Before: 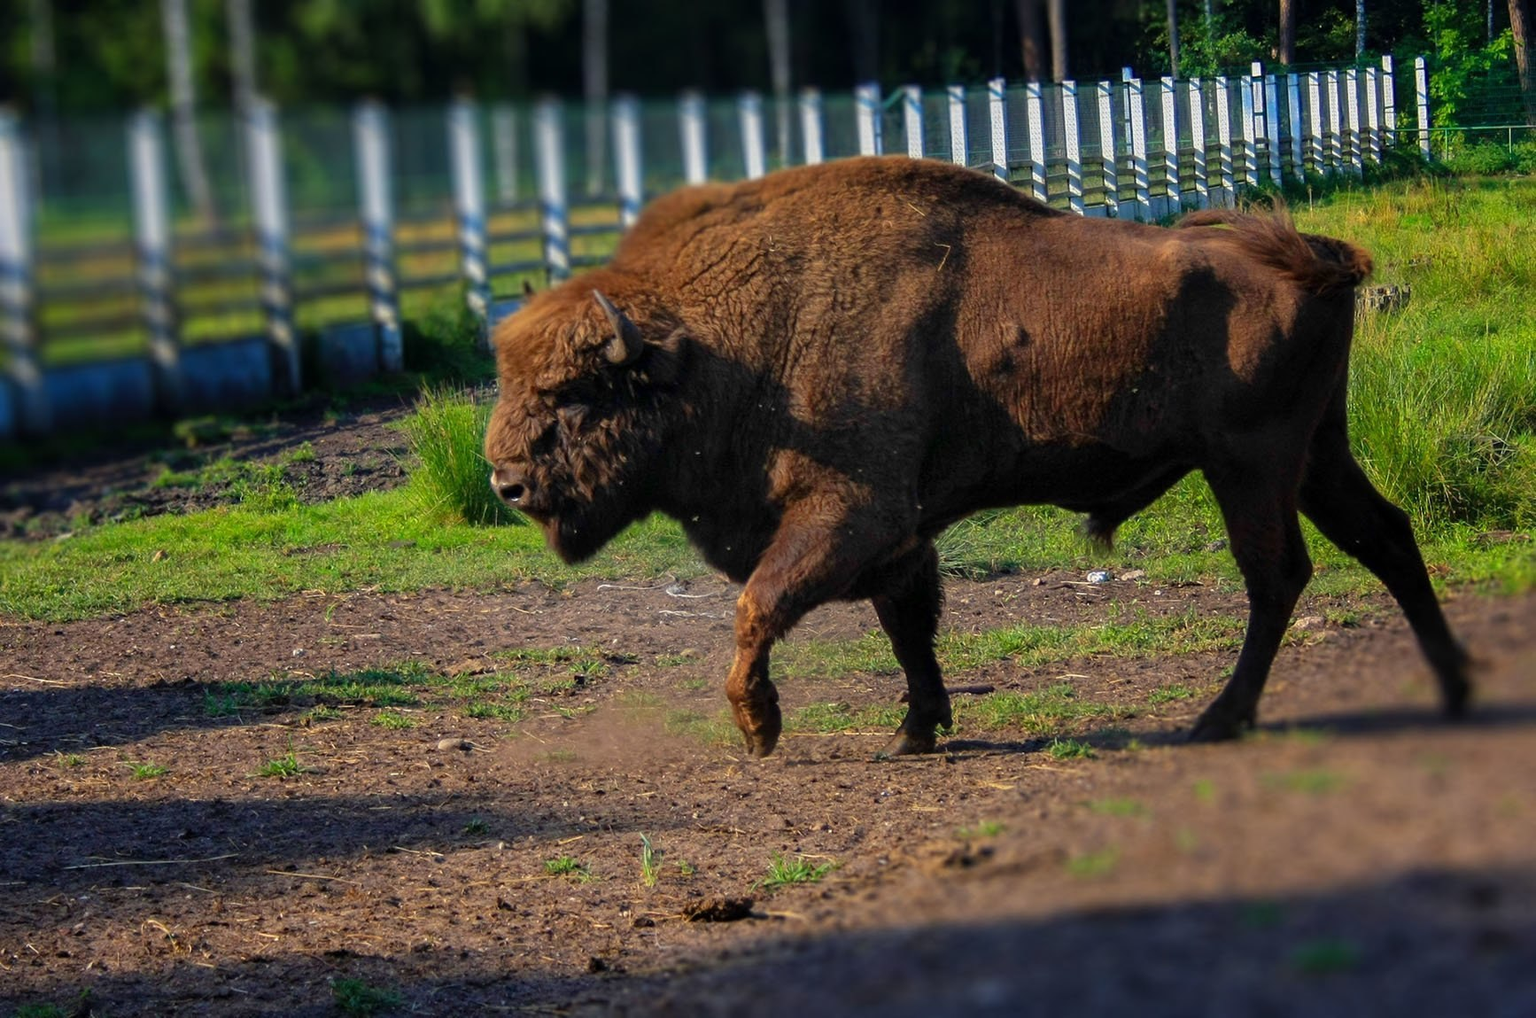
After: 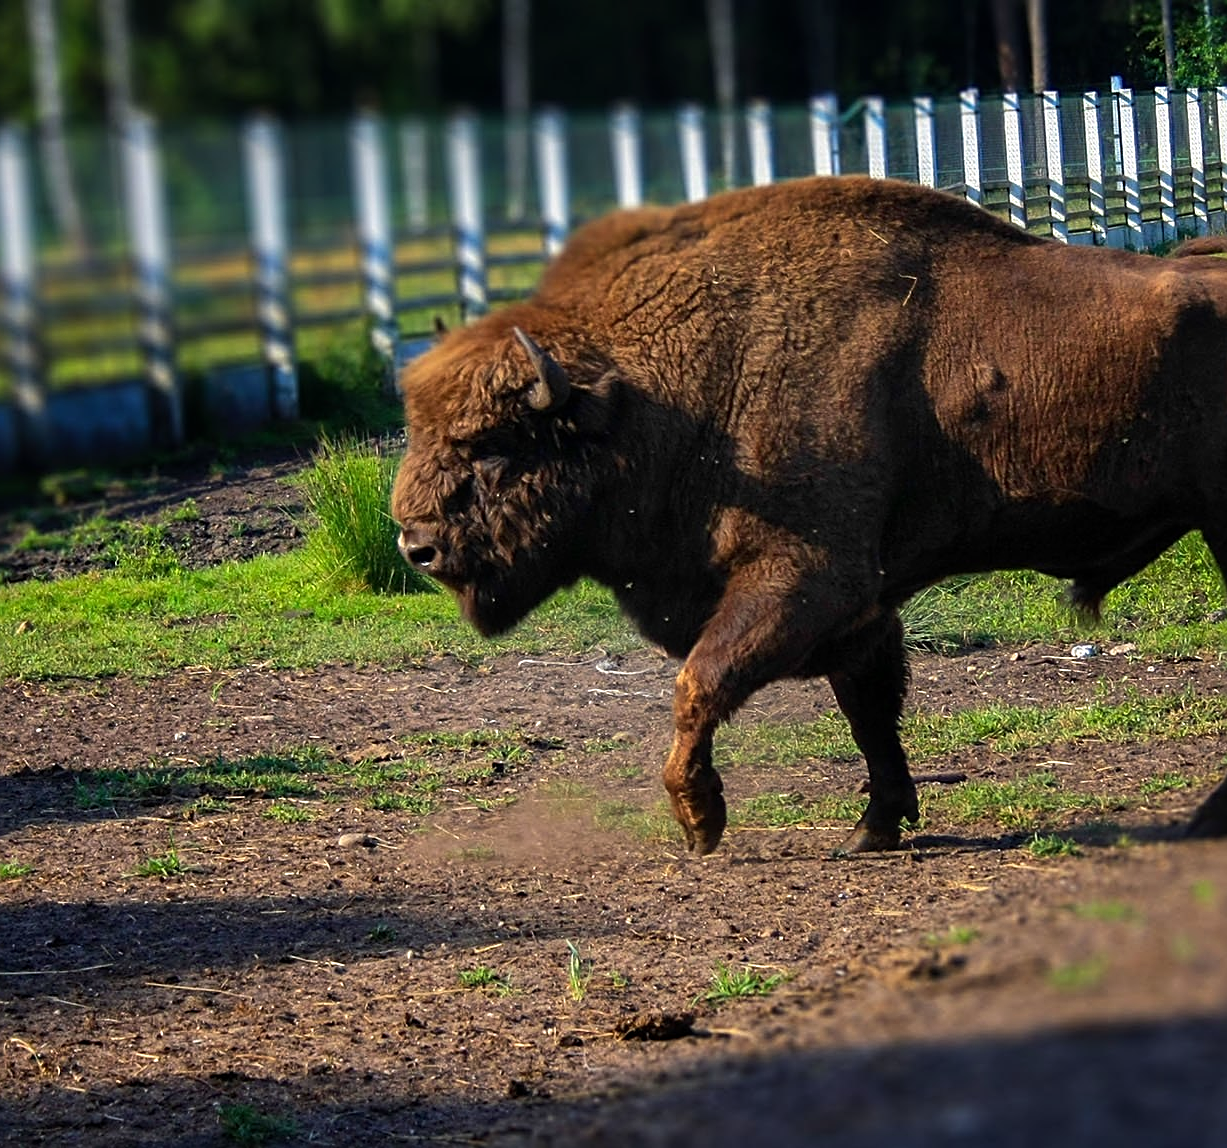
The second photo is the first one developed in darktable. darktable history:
crop and rotate: left 9.061%, right 20.142%
tone equalizer: -8 EV -0.417 EV, -7 EV -0.389 EV, -6 EV -0.333 EV, -5 EV -0.222 EV, -3 EV 0.222 EV, -2 EV 0.333 EV, -1 EV 0.389 EV, +0 EV 0.417 EV, edges refinement/feathering 500, mask exposure compensation -1.57 EV, preserve details no
sharpen: on, module defaults
